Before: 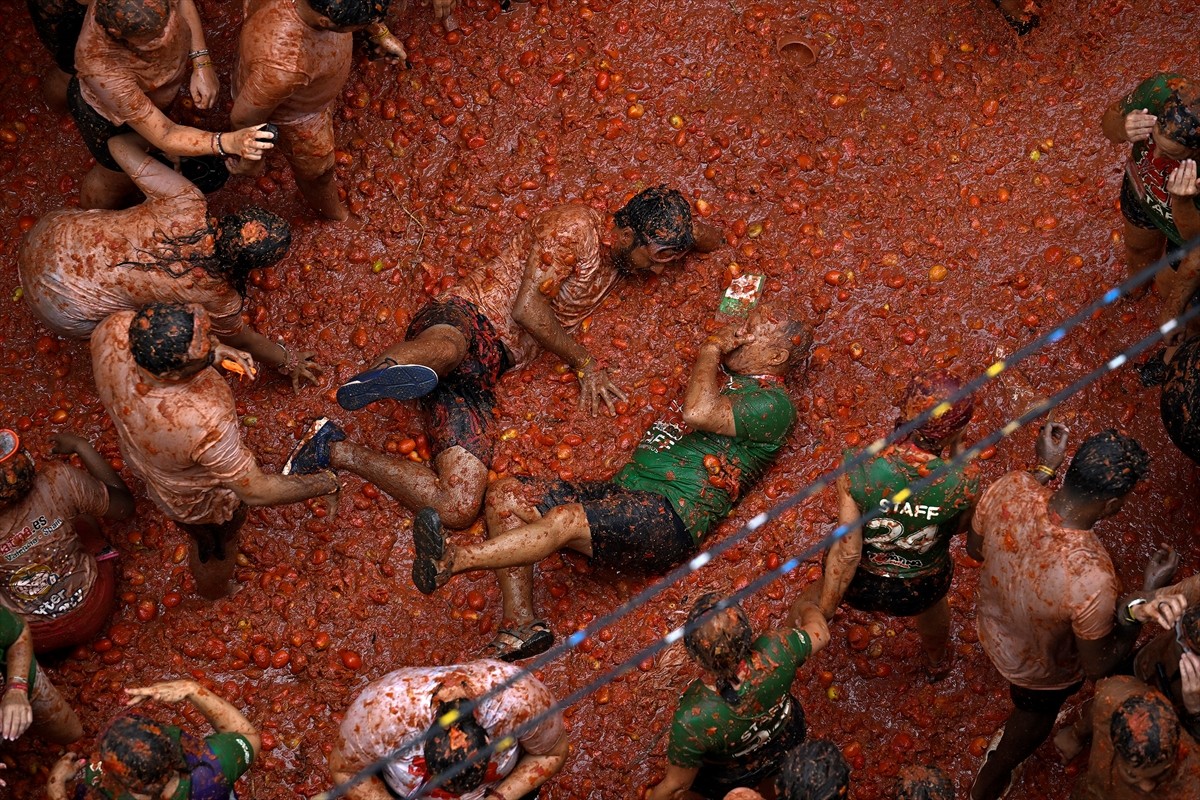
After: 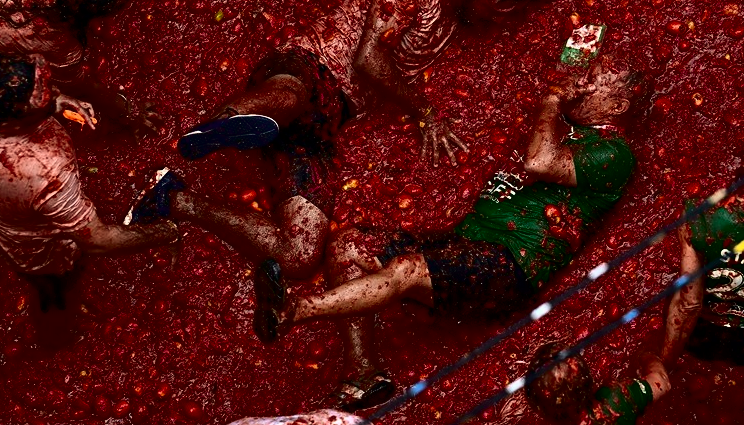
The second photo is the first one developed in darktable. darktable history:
contrast brightness saturation: contrast 0.19, brightness -0.24, saturation 0.11
tone curve: curves: ch0 [(0.003, 0) (0.066, 0.023) (0.149, 0.094) (0.264, 0.238) (0.395, 0.401) (0.517, 0.553) (0.716, 0.743) (0.813, 0.846) (1, 1)]; ch1 [(0, 0) (0.164, 0.115) (0.337, 0.332) (0.39, 0.398) (0.464, 0.461) (0.501, 0.5) (0.521, 0.529) (0.571, 0.588) (0.652, 0.681) (0.733, 0.749) (0.811, 0.796) (1, 1)]; ch2 [(0, 0) (0.337, 0.382) (0.464, 0.476) (0.501, 0.502) (0.527, 0.54) (0.556, 0.567) (0.6, 0.59) (0.687, 0.675) (1, 1)], color space Lab, independent channels, preserve colors none
crop: left 13.312%, top 31.28%, right 24.627%, bottom 15.582%
